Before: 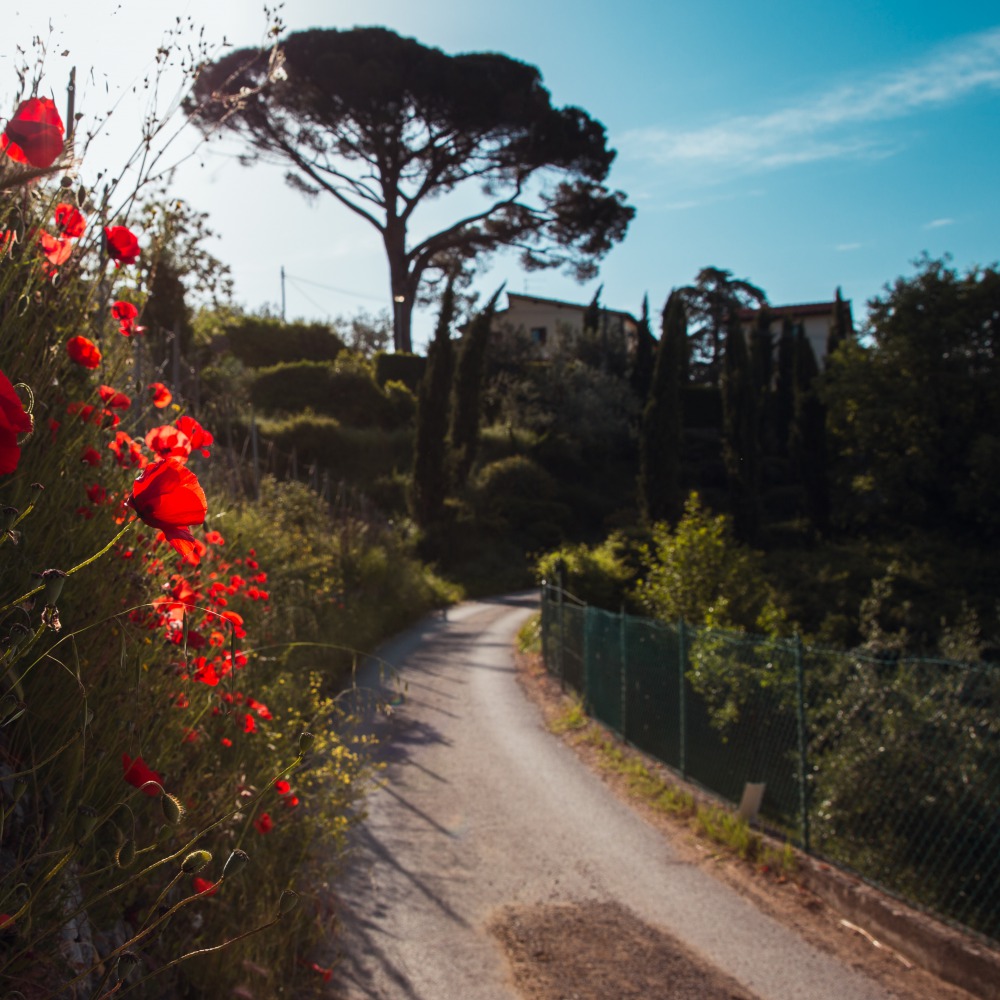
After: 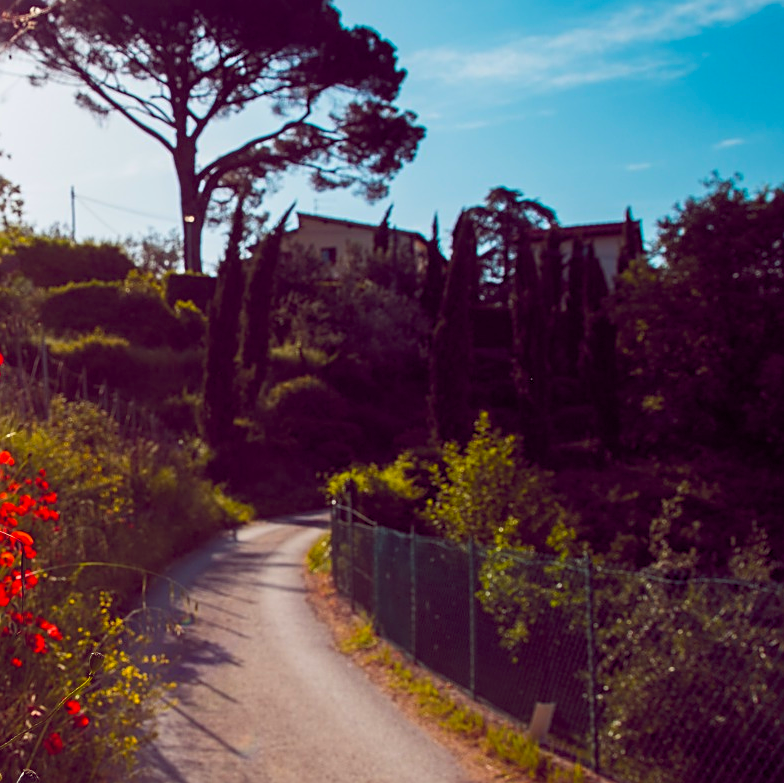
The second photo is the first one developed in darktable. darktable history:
sharpen: on, module defaults
color balance rgb: power › hue 60.7°, global offset › chroma 0.279%, global offset › hue 317.14°, linear chroma grading › global chroma 9.66%, perceptual saturation grading › global saturation 30.486%, perceptual brilliance grading › global brilliance 2.47%, perceptual brilliance grading › highlights -3.914%
crop and rotate: left 21.094%, top 8.079%, right 0.42%, bottom 13.584%
